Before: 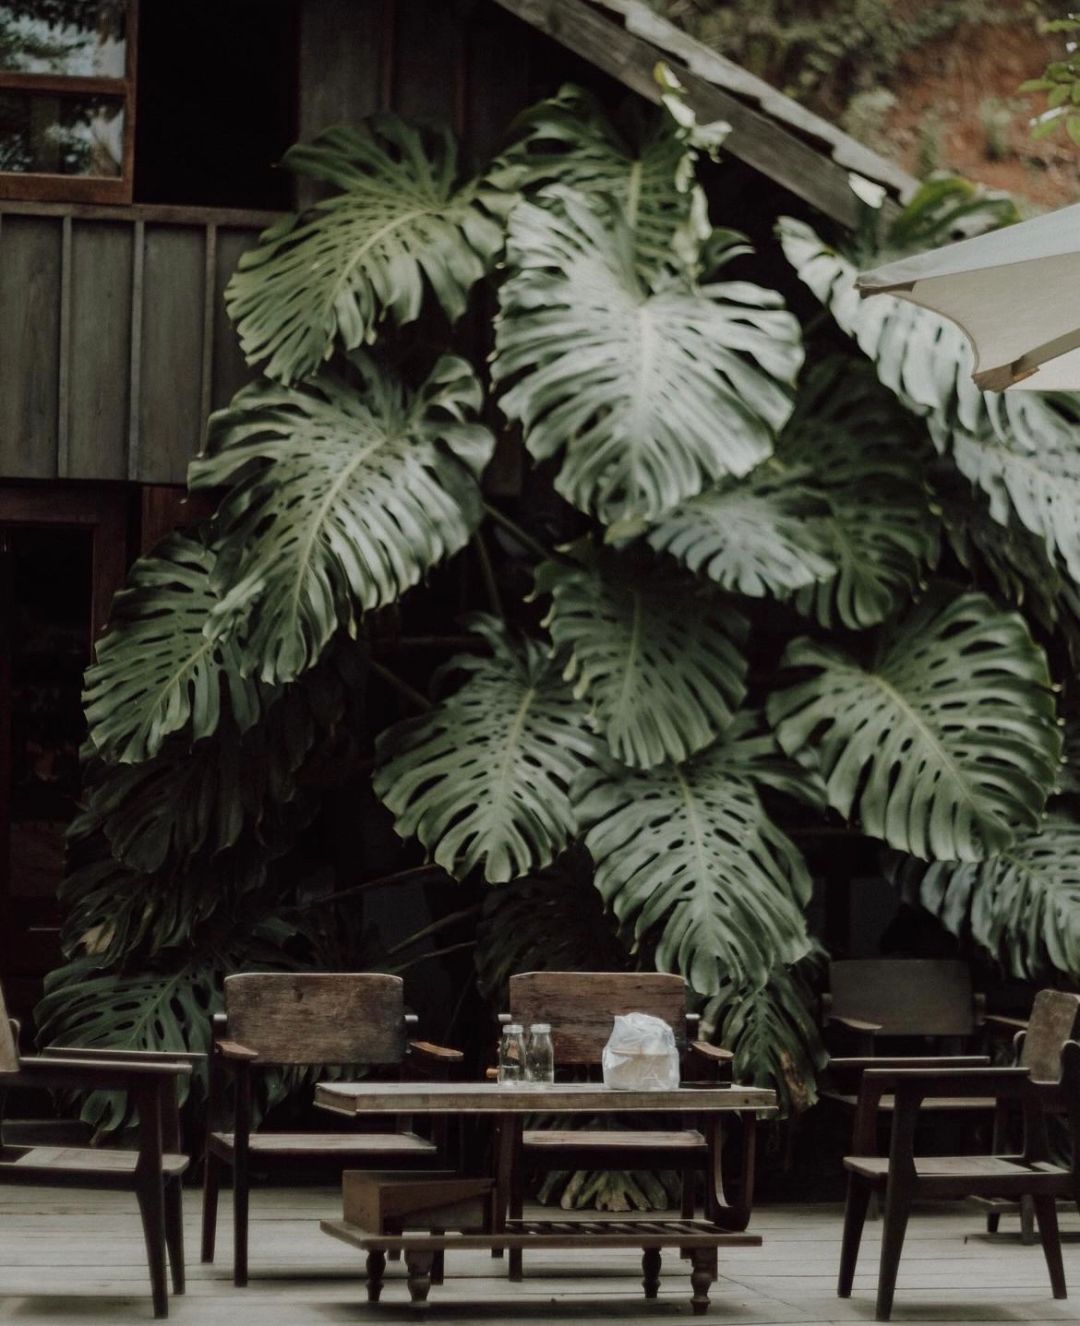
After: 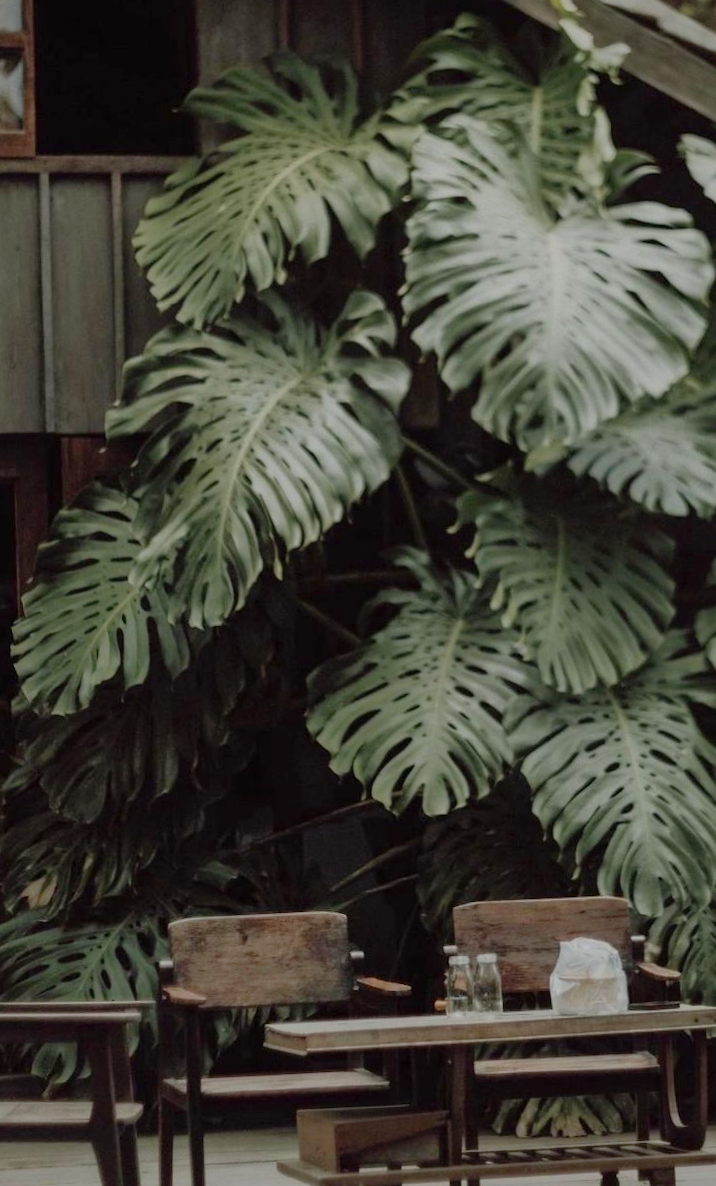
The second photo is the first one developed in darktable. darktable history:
rotate and perspective: rotation -3°, crop left 0.031, crop right 0.968, crop top 0.07, crop bottom 0.93
crop and rotate: left 6.617%, right 26.717%
shadows and highlights: highlights -60
